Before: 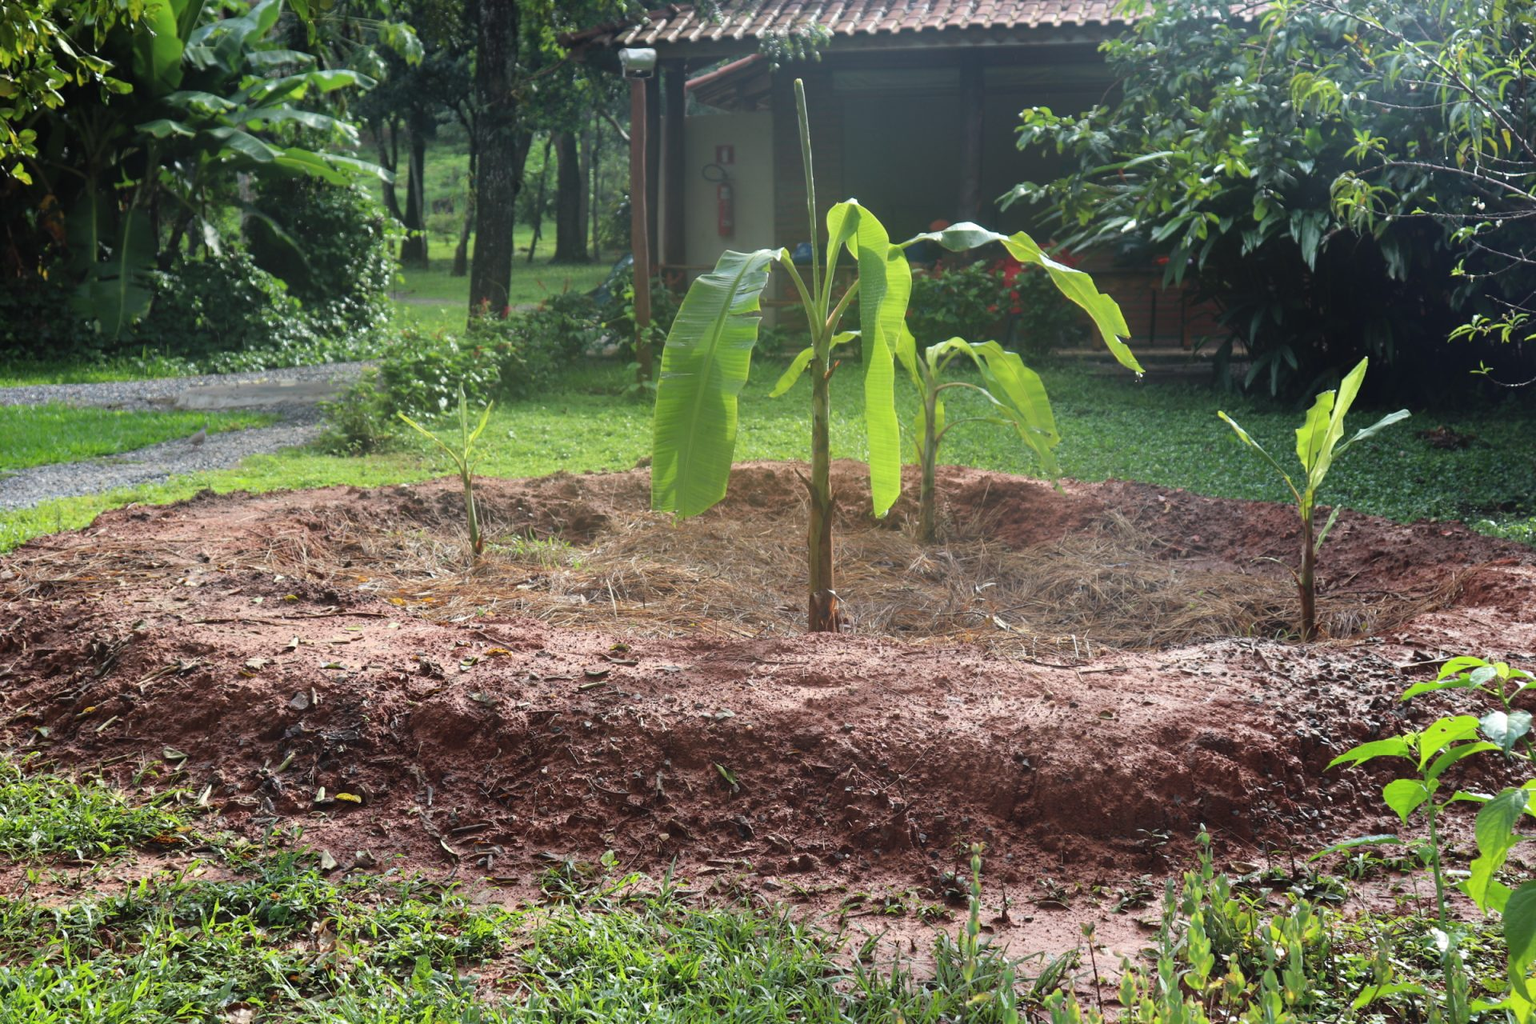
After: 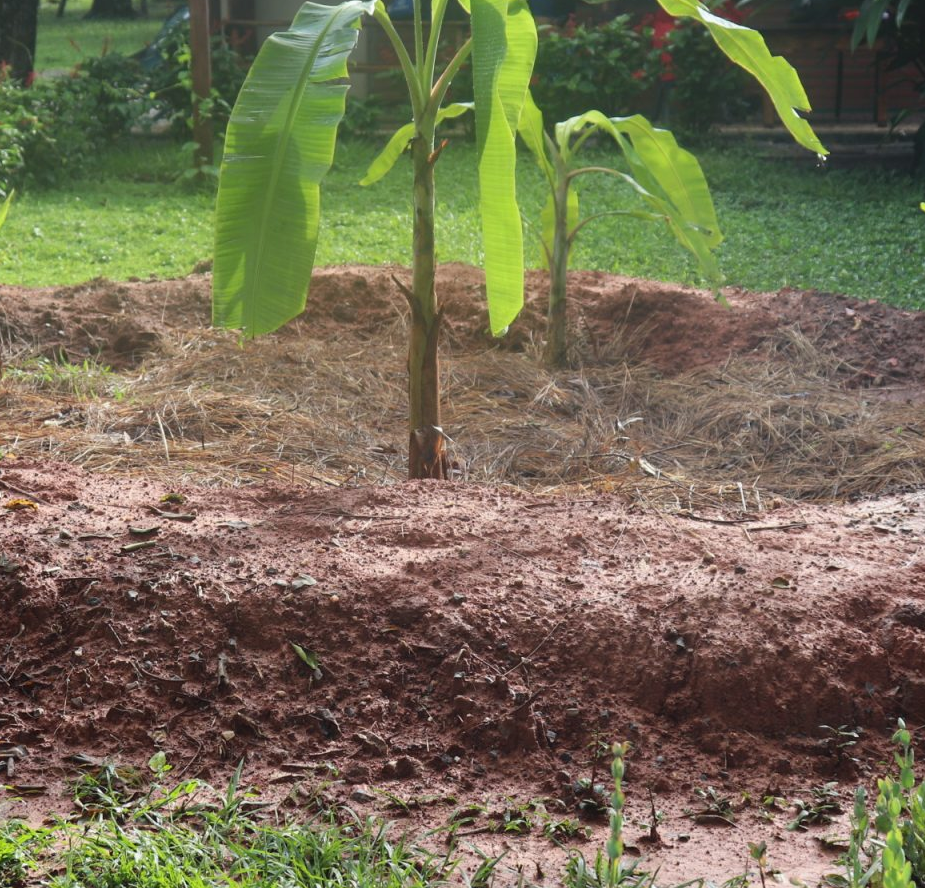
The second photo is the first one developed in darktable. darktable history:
crop: left 31.398%, top 24.37%, right 20.425%, bottom 6.251%
exposure: exposure -0.048 EV, compensate highlight preservation false
